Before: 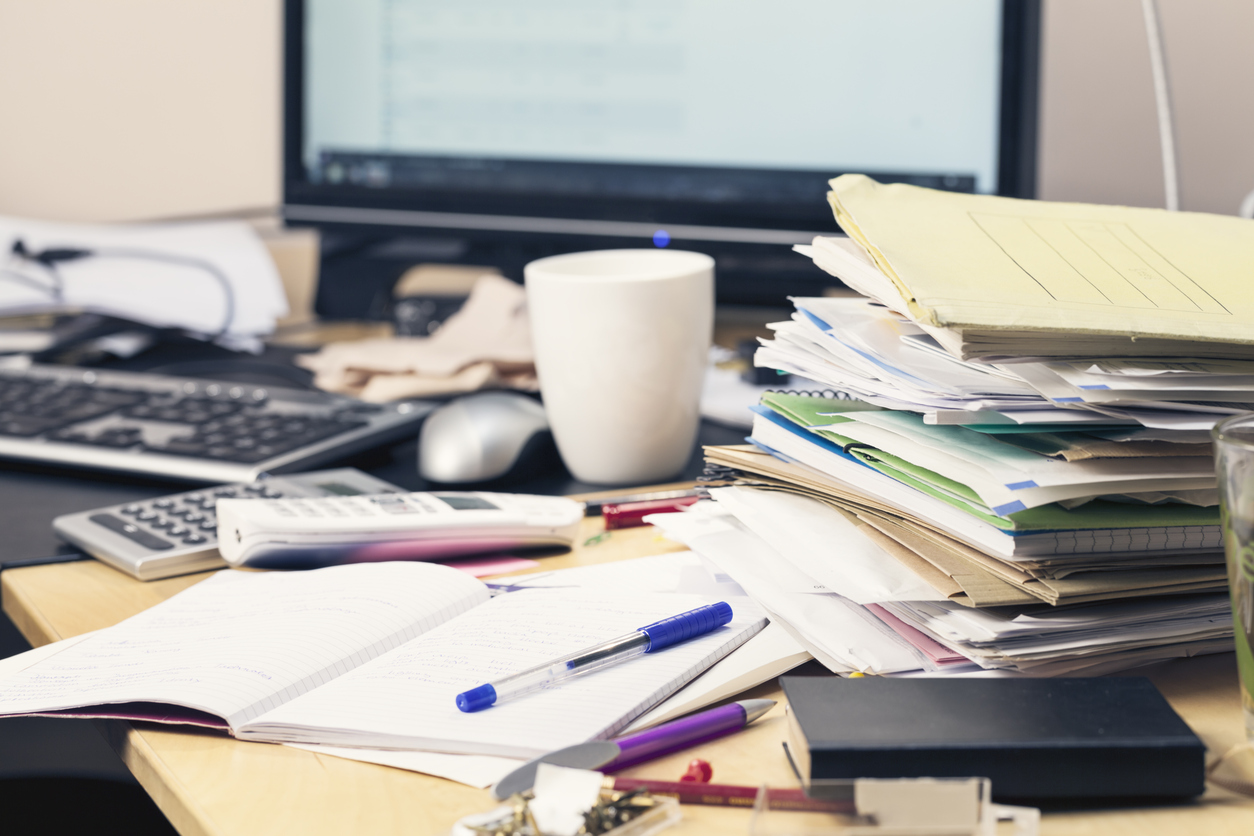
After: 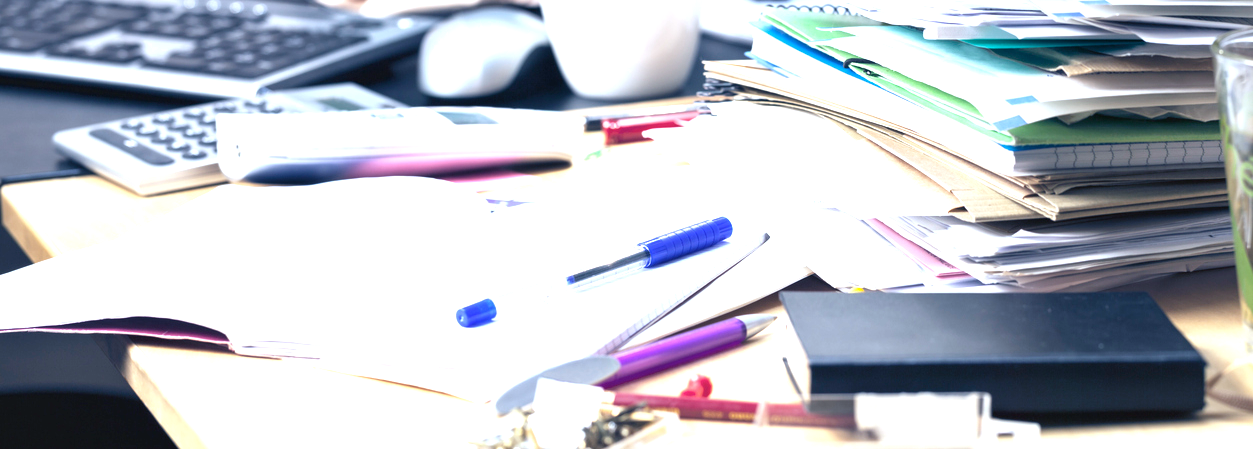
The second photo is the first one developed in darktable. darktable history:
crop and rotate: top 46.237%
white balance: red 0.926, green 1.003, blue 1.133
exposure: black level correction 0, exposure 1.1 EV, compensate exposure bias true, compensate highlight preservation false
contrast brightness saturation: saturation -0.04
